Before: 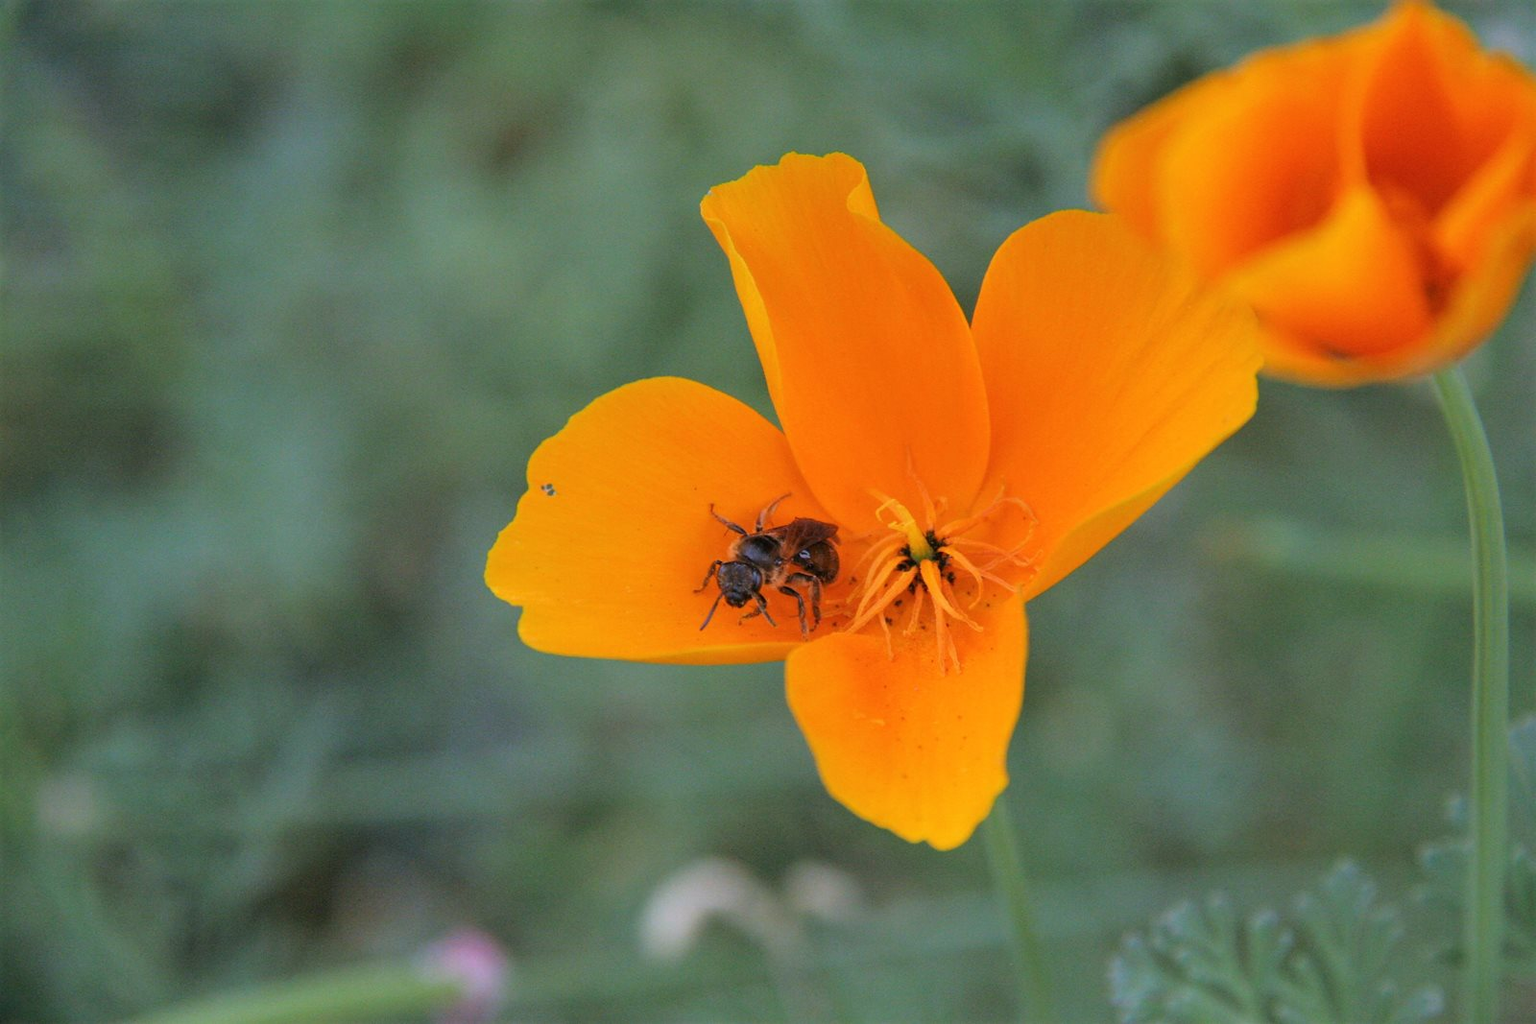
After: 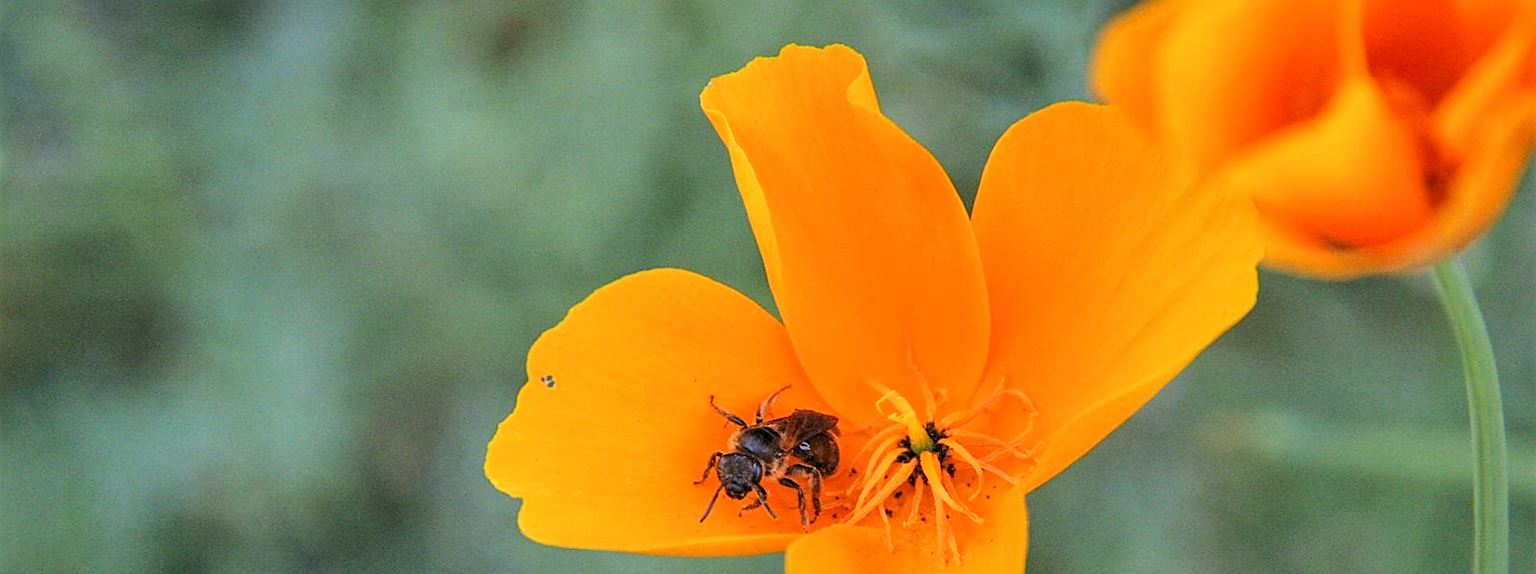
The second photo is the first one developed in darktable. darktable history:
crop and rotate: top 10.605%, bottom 33.274%
sharpen: on, module defaults
local contrast: on, module defaults
tone curve: curves: ch0 [(0, 0) (0.004, 0.001) (0.133, 0.112) (0.325, 0.362) (0.832, 0.893) (1, 1)], color space Lab, linked channels, preserve colors none
rgb curve: curves: ch0 [(0, 0) (0.093, 0.159) (0.241, 0.265) (0.414, 0.42) (1, 1)], compensate middle gray true, preserve colors basic power
